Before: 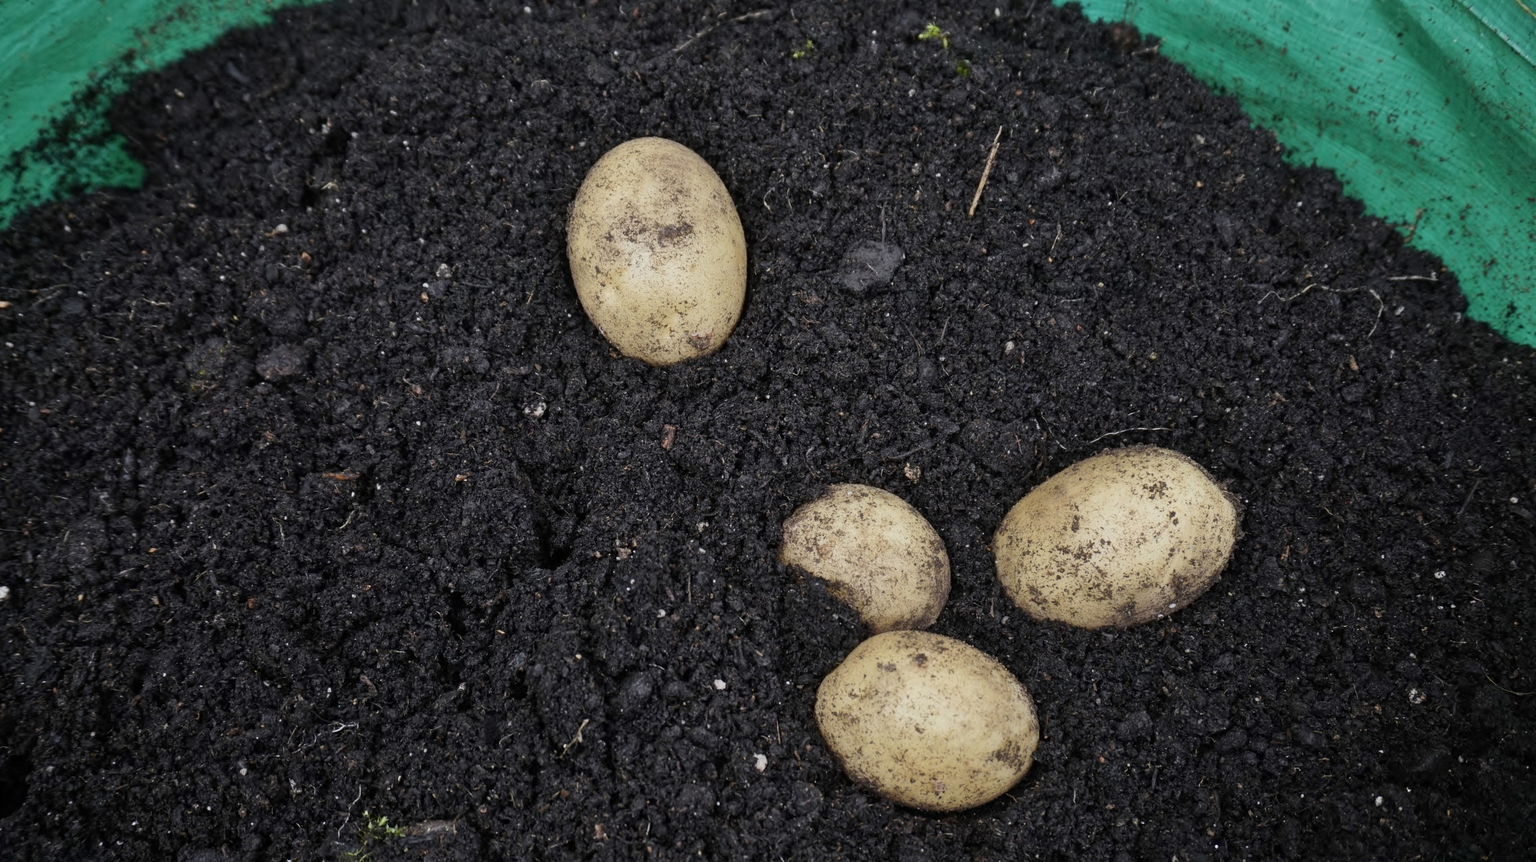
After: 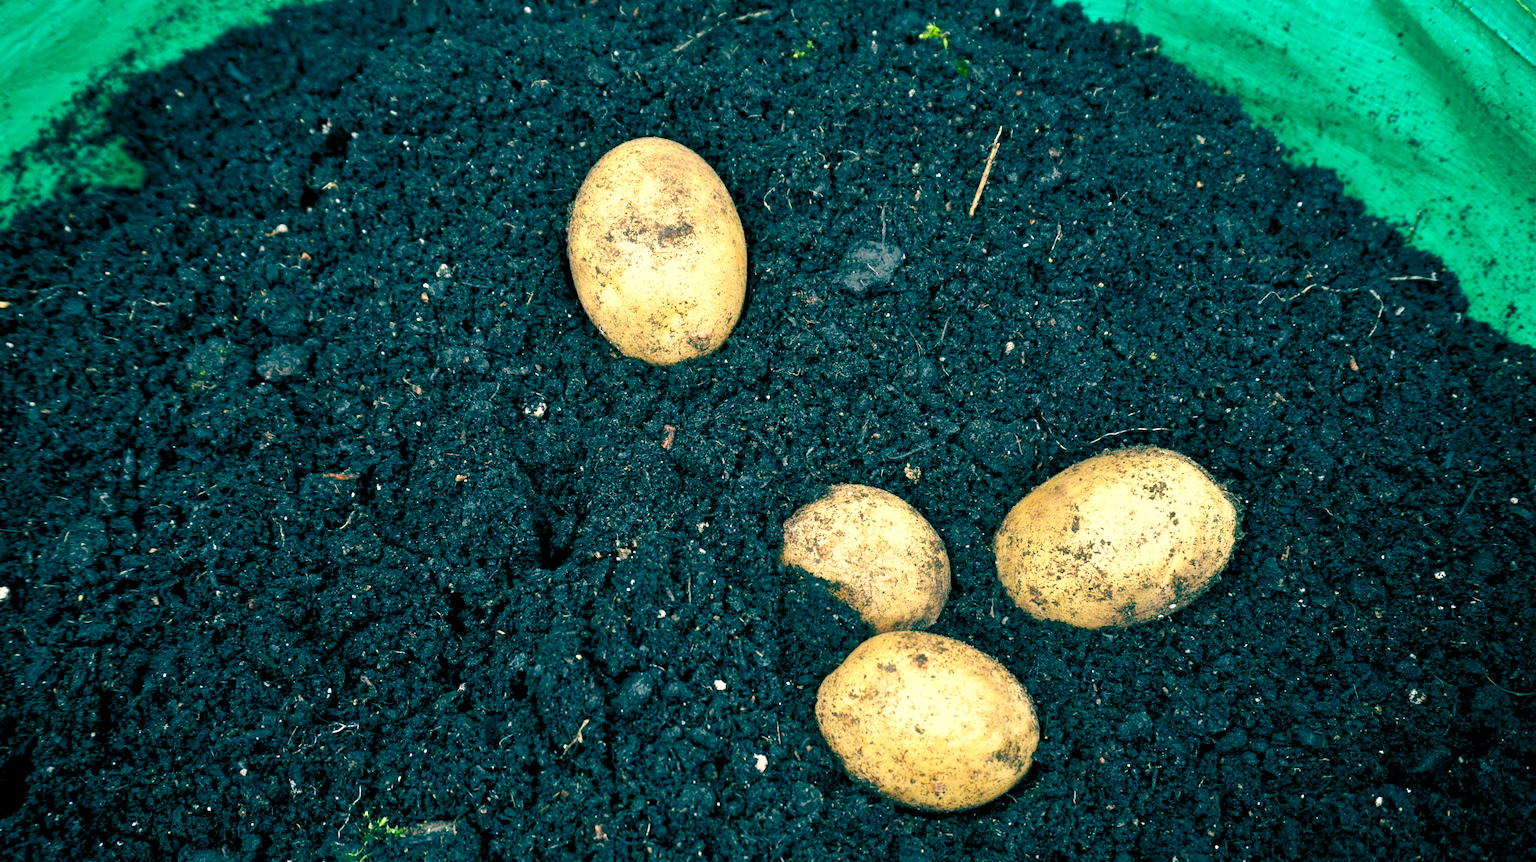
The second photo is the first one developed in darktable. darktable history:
color balance: lift [1.005, 0.99, 1.007, 1.01], gamma [1, 0.979, 1.011, 1.021], gain [0.923, 1.098, 1.025, 0.902], input saturation 90.45%, contrast 7.73%, output saturation 105.91%
shadows and highlights: shadows 10, white point adjustment 1, highlights -40
levels: levels [0.036, 0.364, 0.827]
contrast brightness saturation: contrast 0.18, saturation 0.3
